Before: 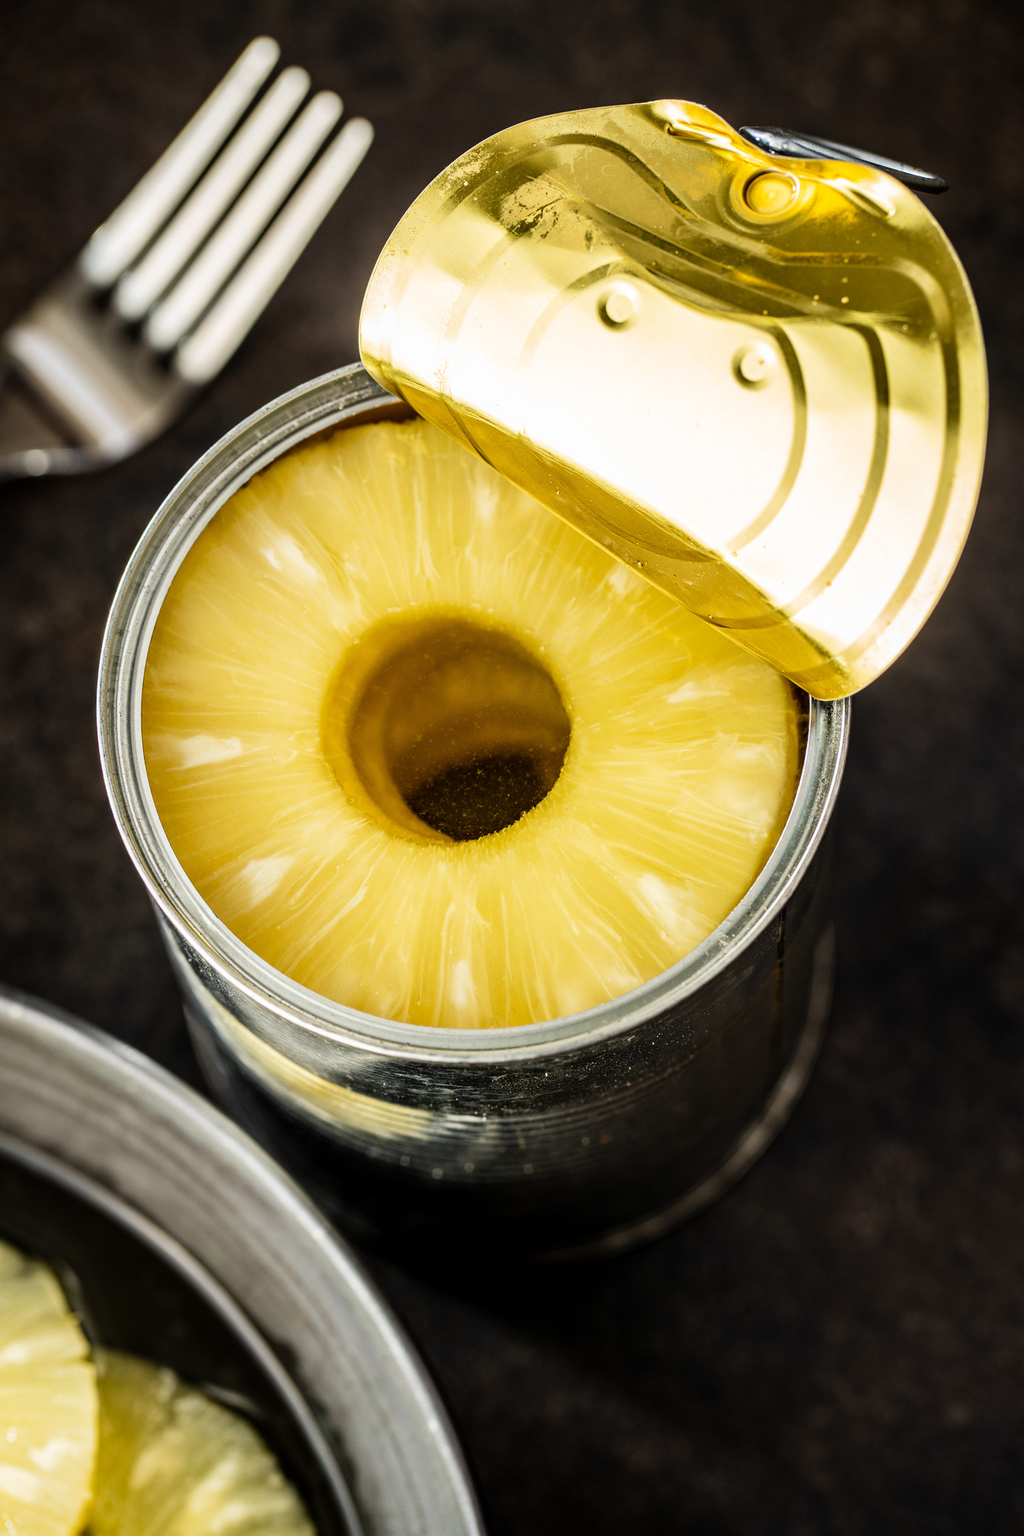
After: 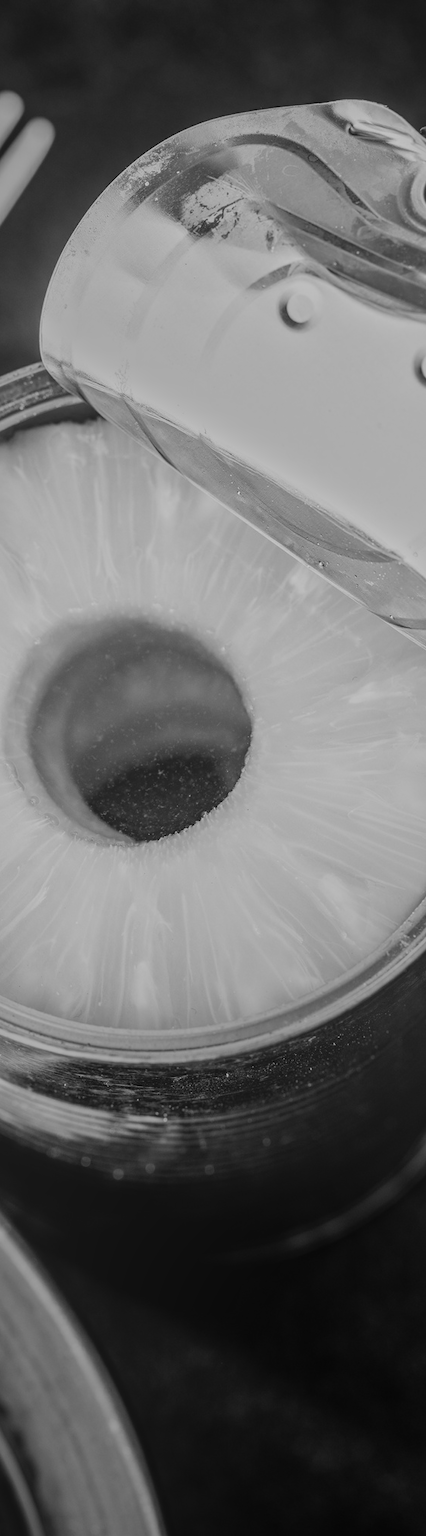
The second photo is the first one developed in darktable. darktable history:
local contrast: highlights 48%, shadows 0%, detail 100%
color correction: highlights a* -10.04, highlights b* -10.37
crop: left 31.229%, right 27.105%
monochrome: a 79.32, b 81.83, size 1.1
